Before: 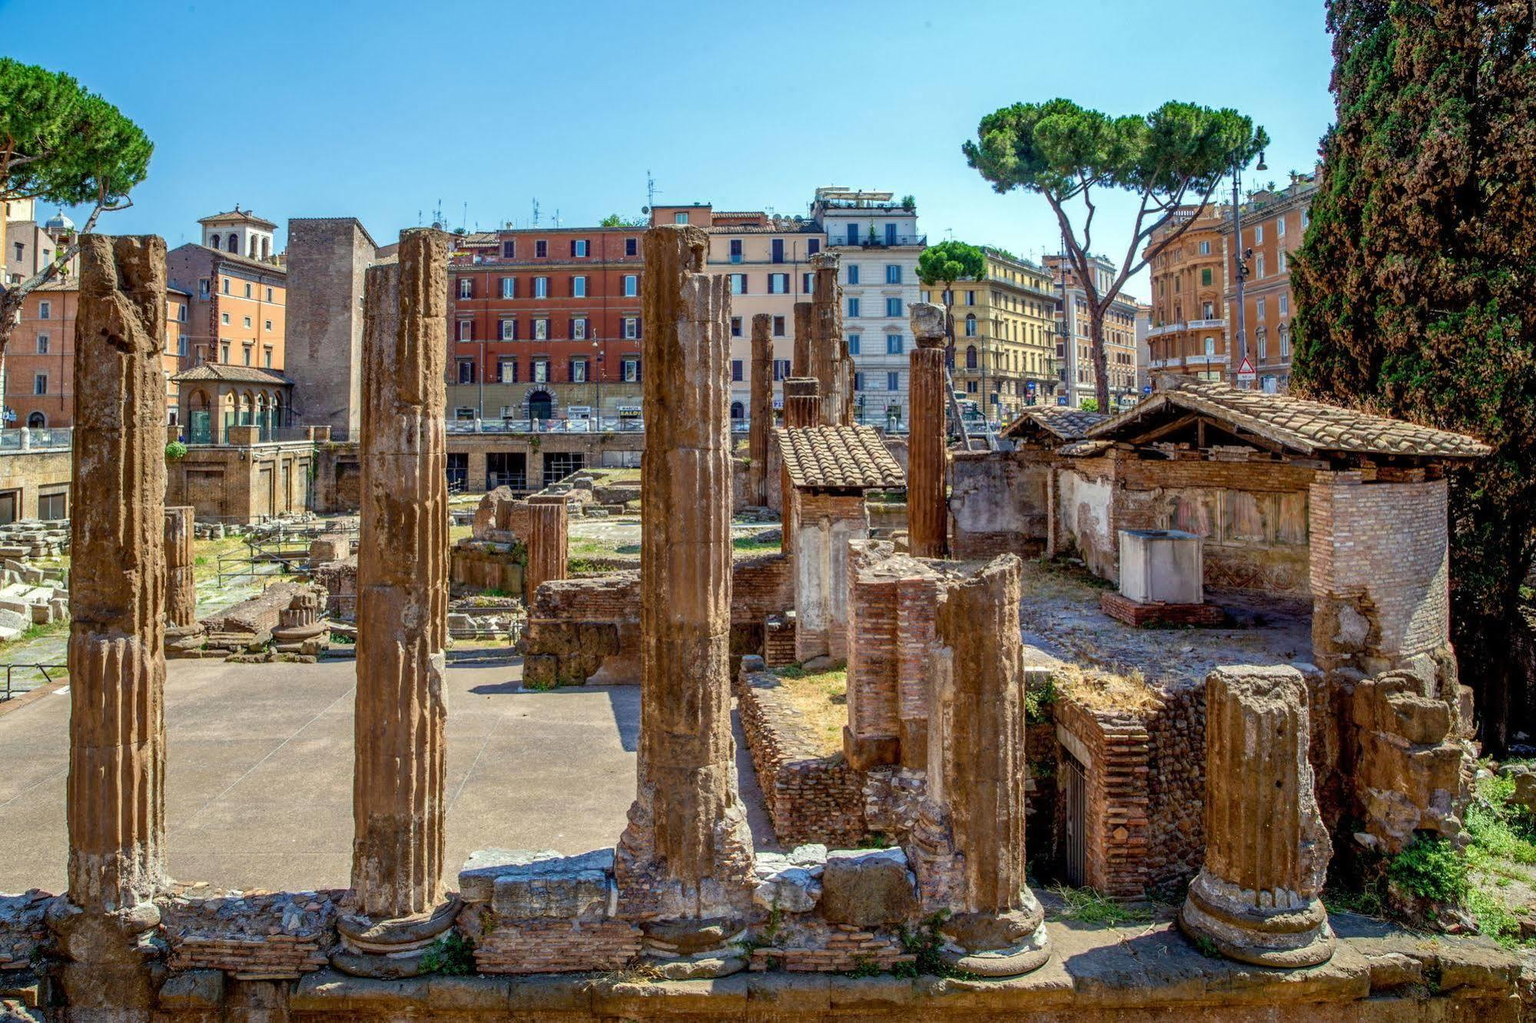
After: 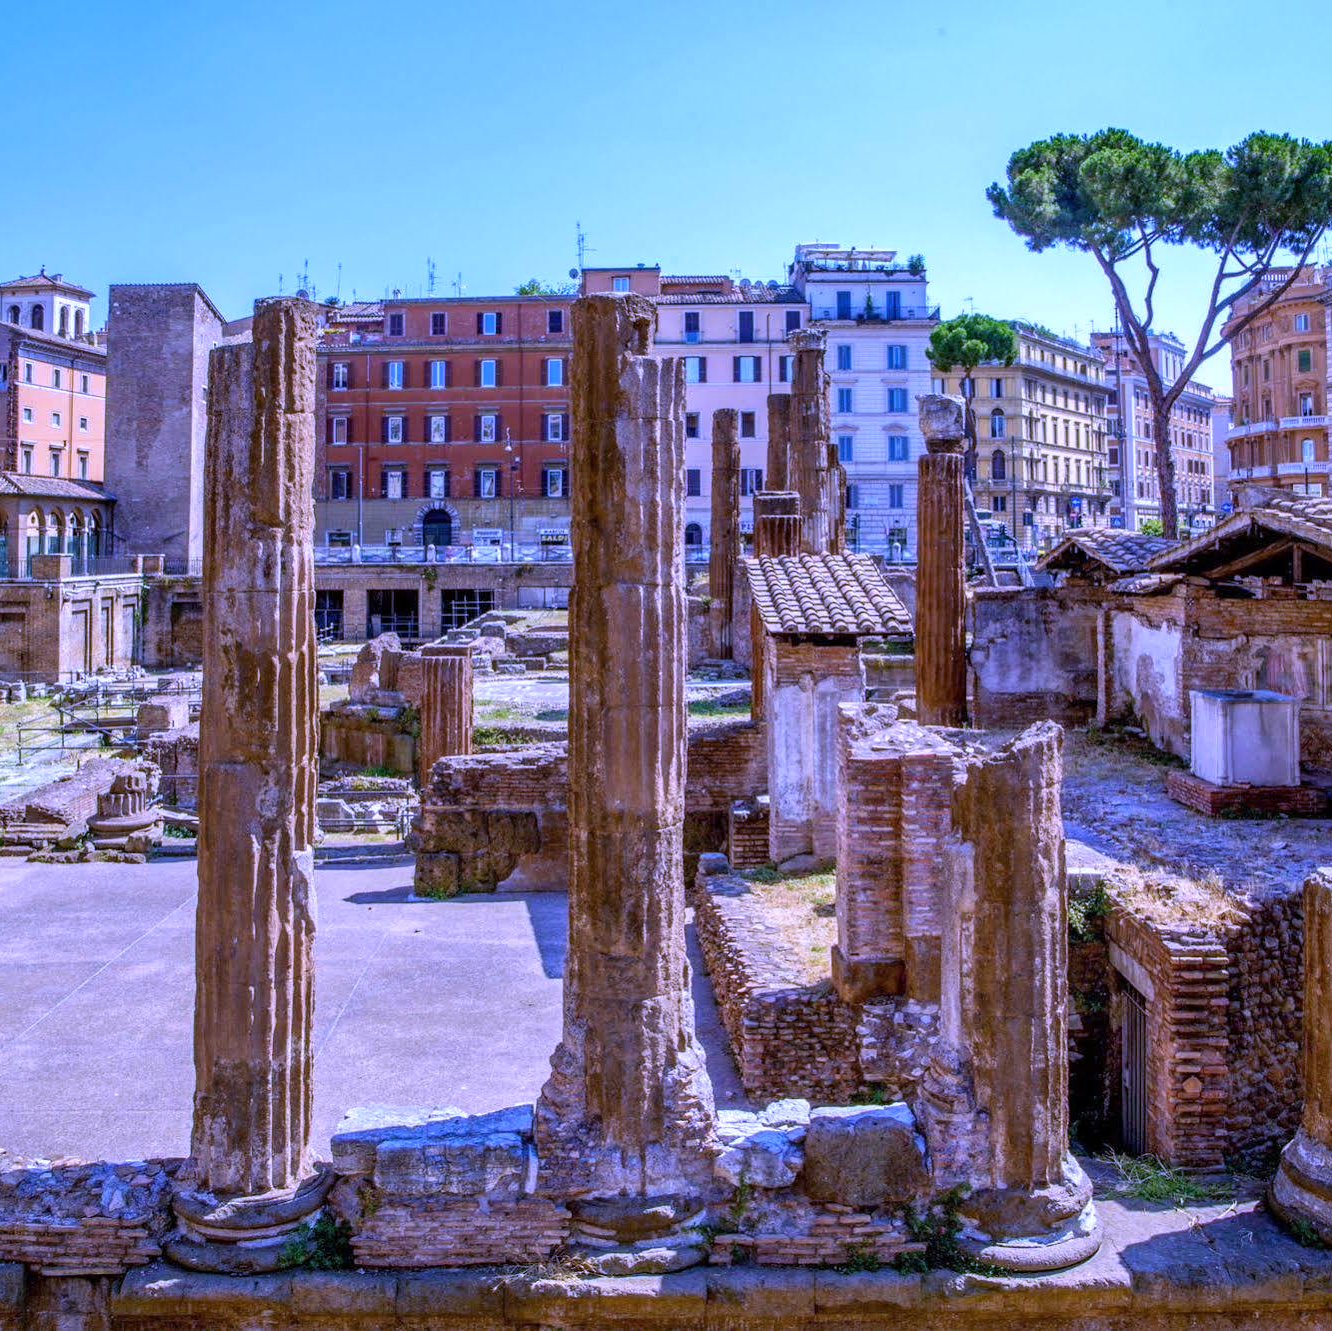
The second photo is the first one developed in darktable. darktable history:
crop and rotate: left 13.342%, right 19.991%
white balance: red 0.98, blue 1.61
